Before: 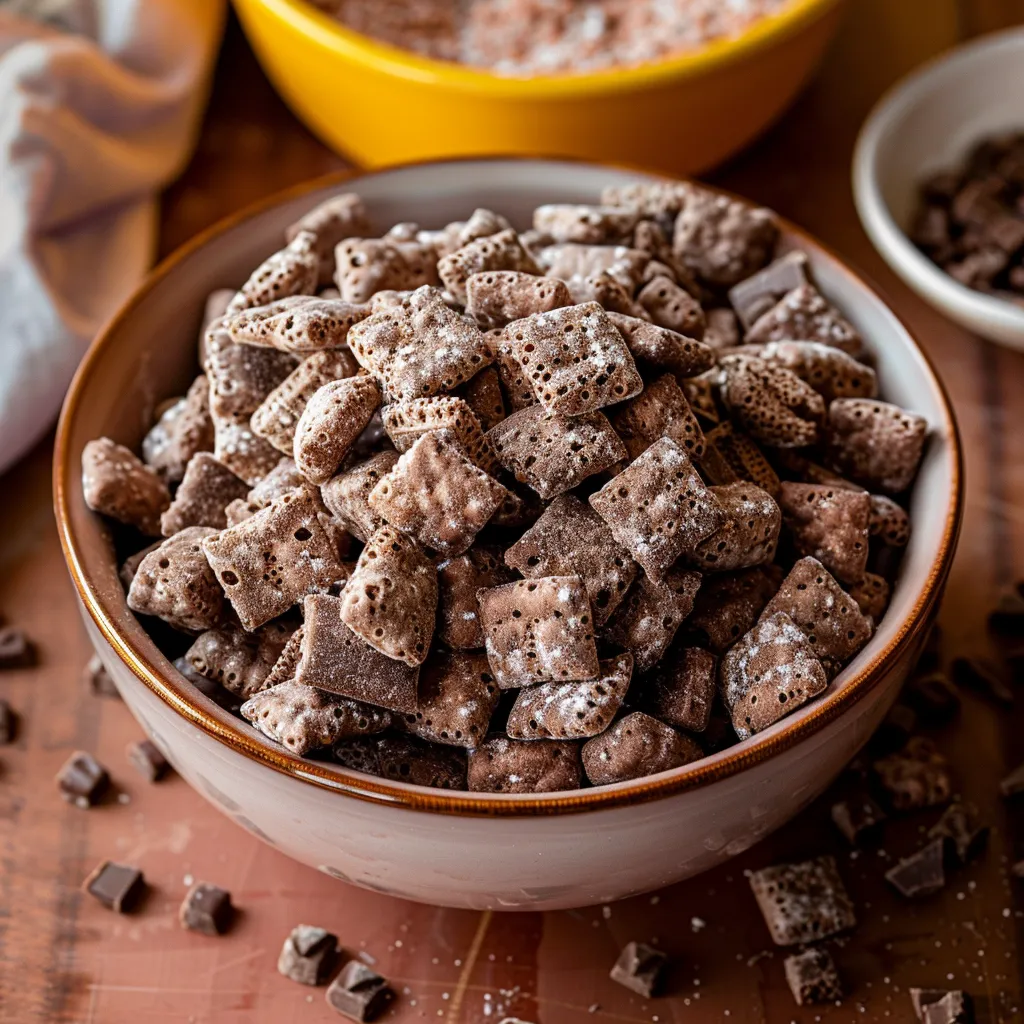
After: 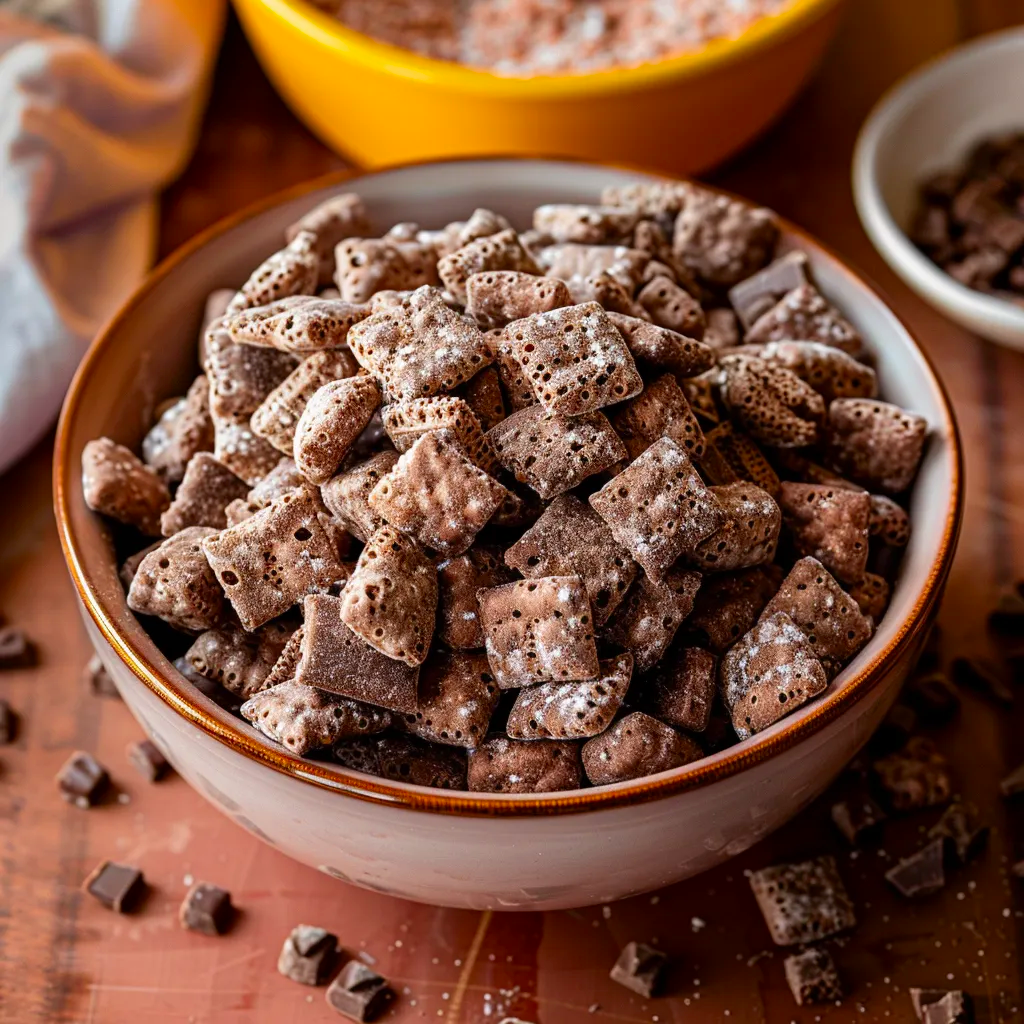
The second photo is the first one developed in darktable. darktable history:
color zones: curves: ch0 [(0.002, 0.593) (0.143, 0.417) (0.285, 0.541) (0.455, 0.289) (0.608, 0.327) (0.727, 0.283) (0.869, 0.571) (1, 0.603)]; ch1 [(0, 0) (0.143, 0) (0.286, 0) (0.429, 0) (0.571, 0) (0.714, 0) (0.857, 0)], mix -124.12%
